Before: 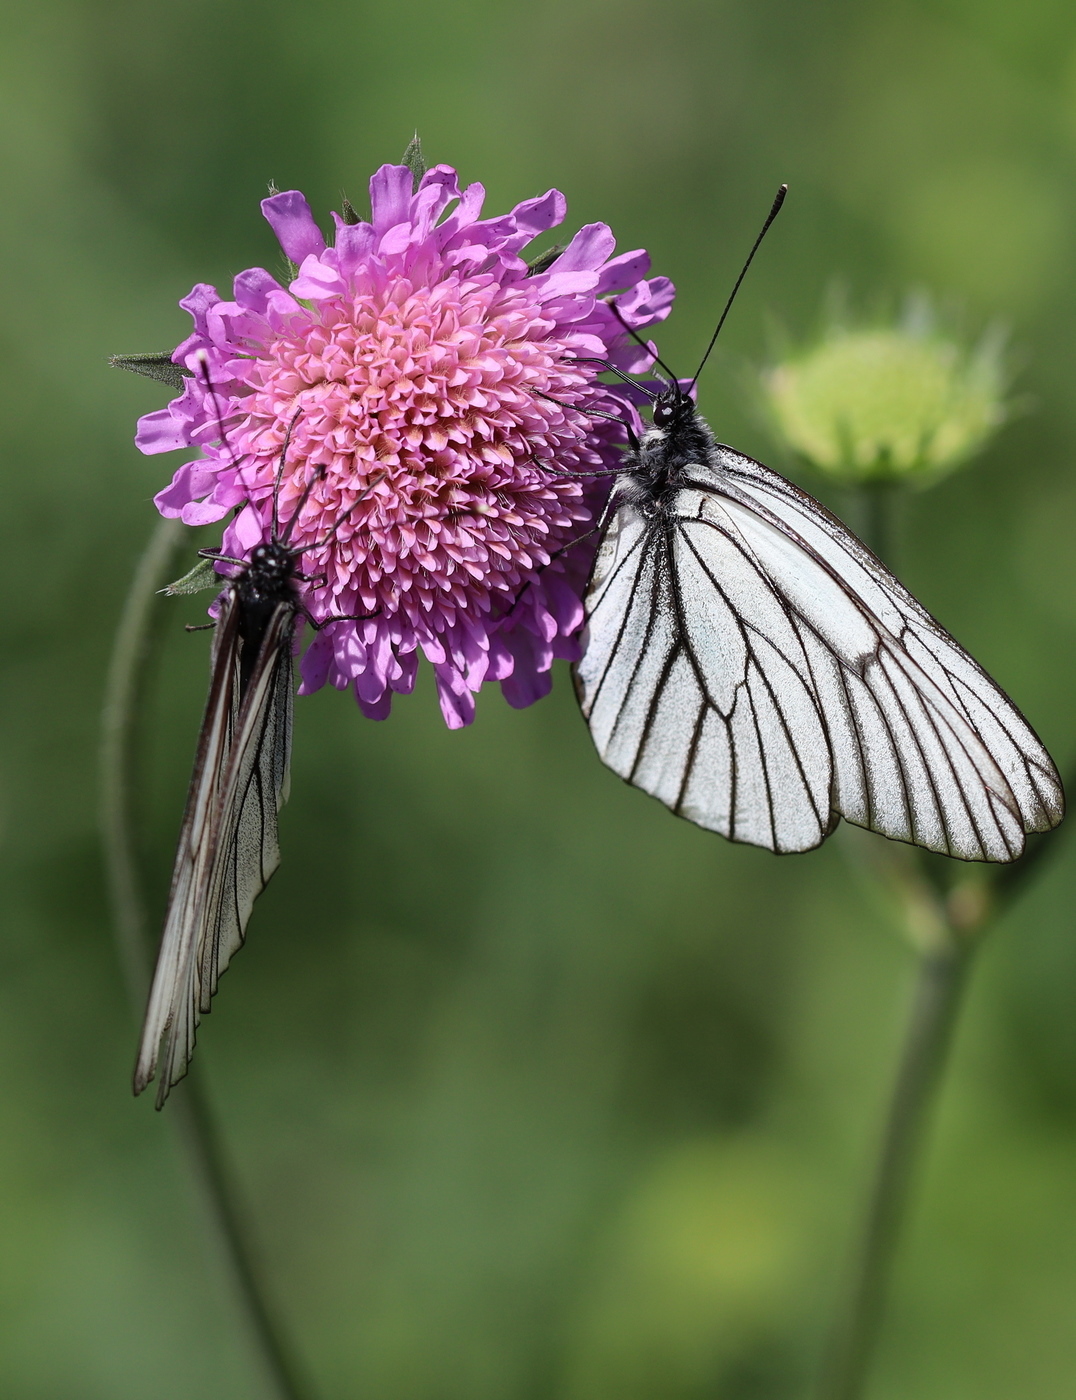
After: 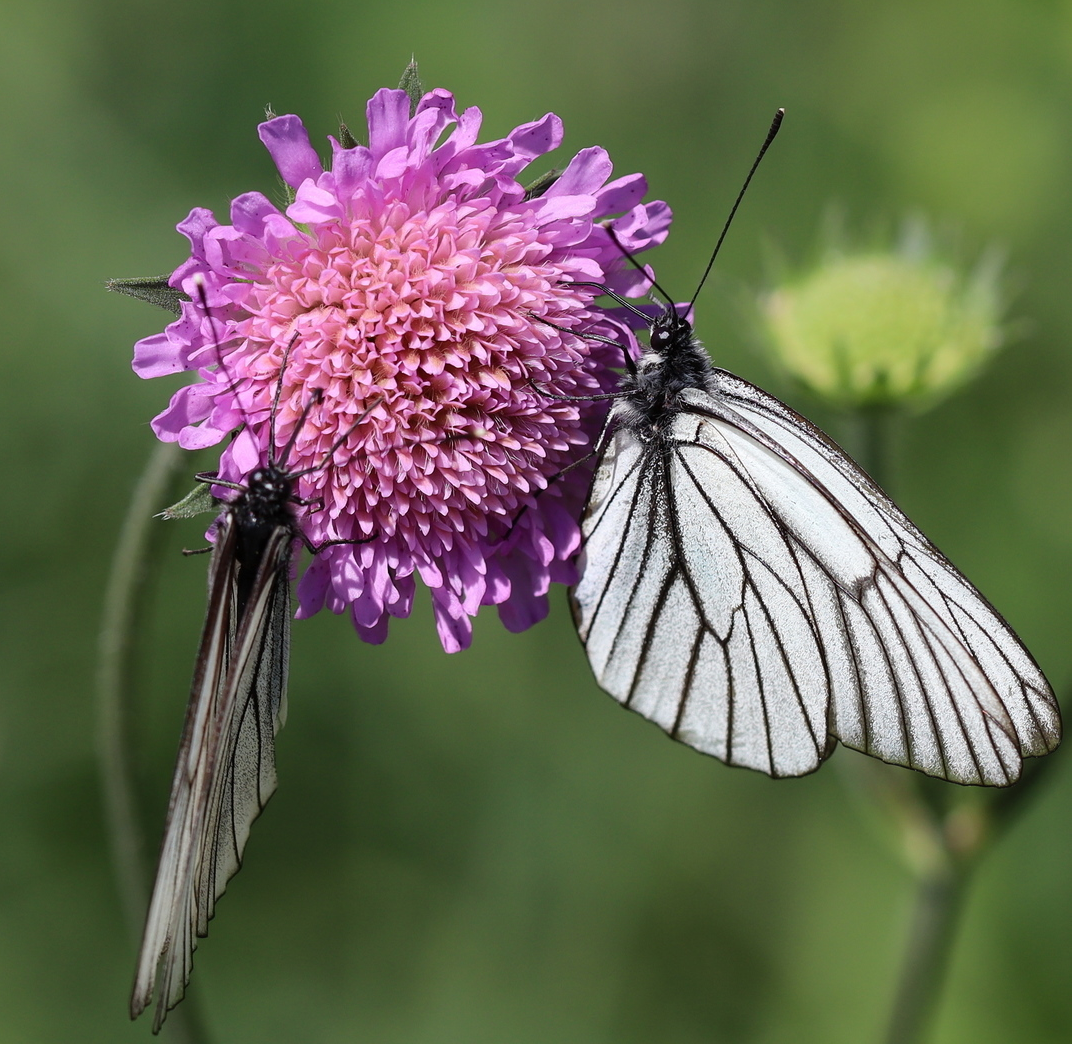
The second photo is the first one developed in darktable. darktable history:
crop: left 0.305%, top 5.48%, bottom 19.878%
tone equalizer: edges refinement/feathering 500, mask exposure compensation -1.57 EV, preserve details no
